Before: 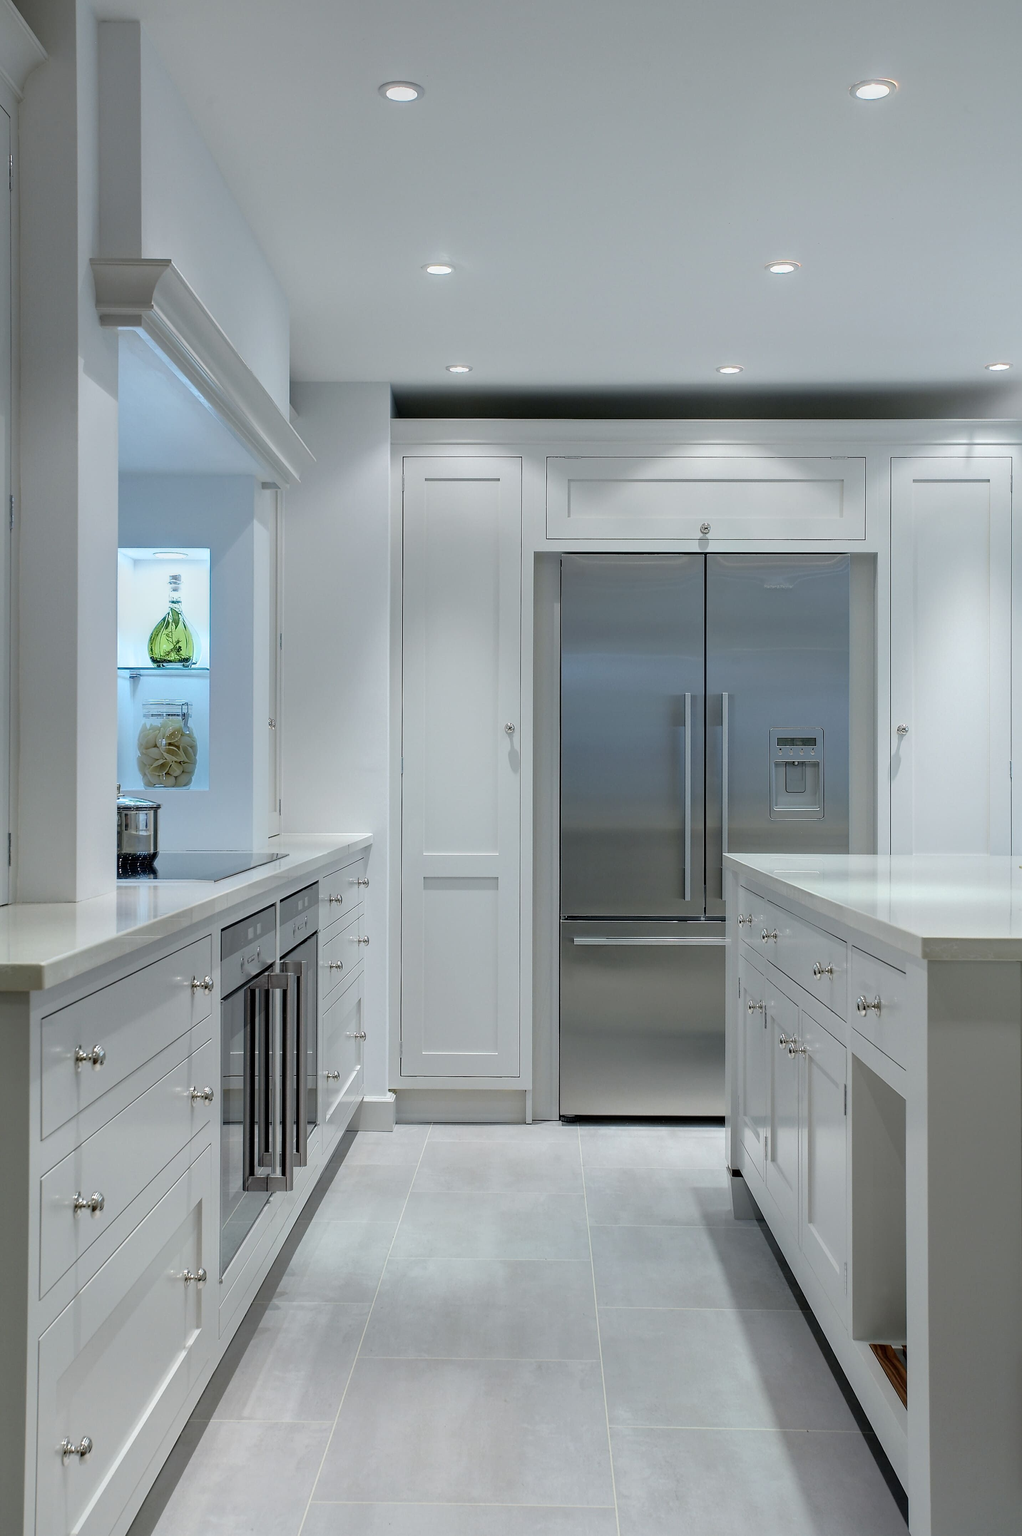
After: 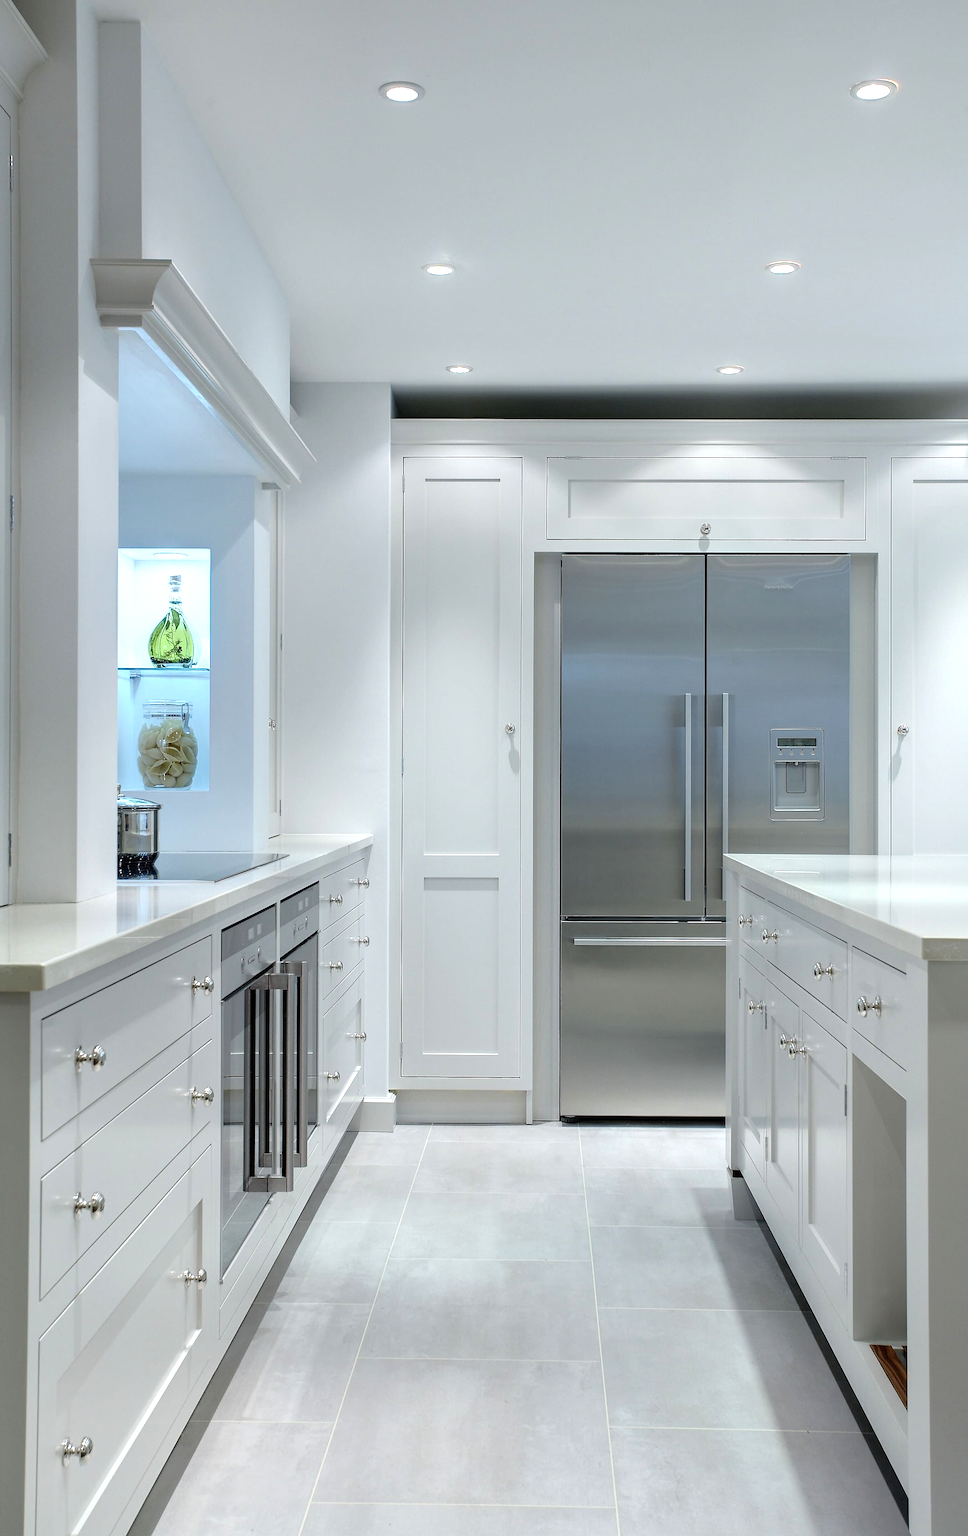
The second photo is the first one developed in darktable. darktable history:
tone equalizer: on, module defaults
exposure: black level correction 0, exposure 0.5 EV, compensate highlight preservation false
crop and rotate: right 5.167%
